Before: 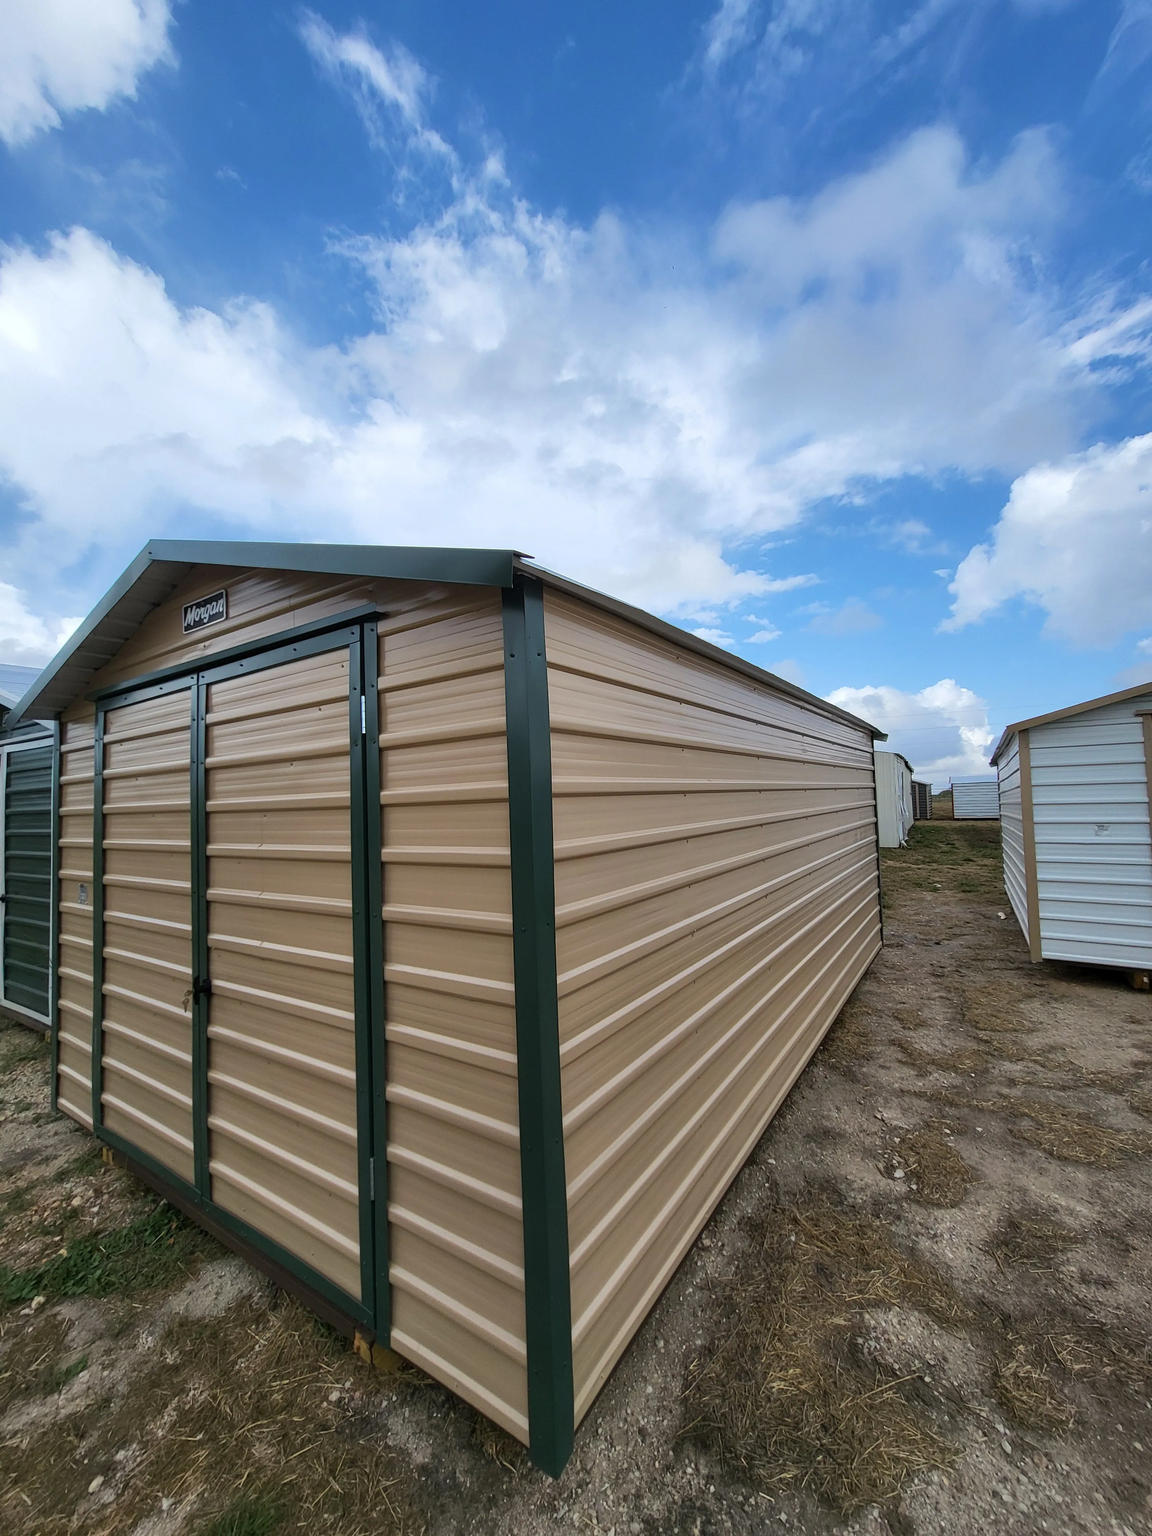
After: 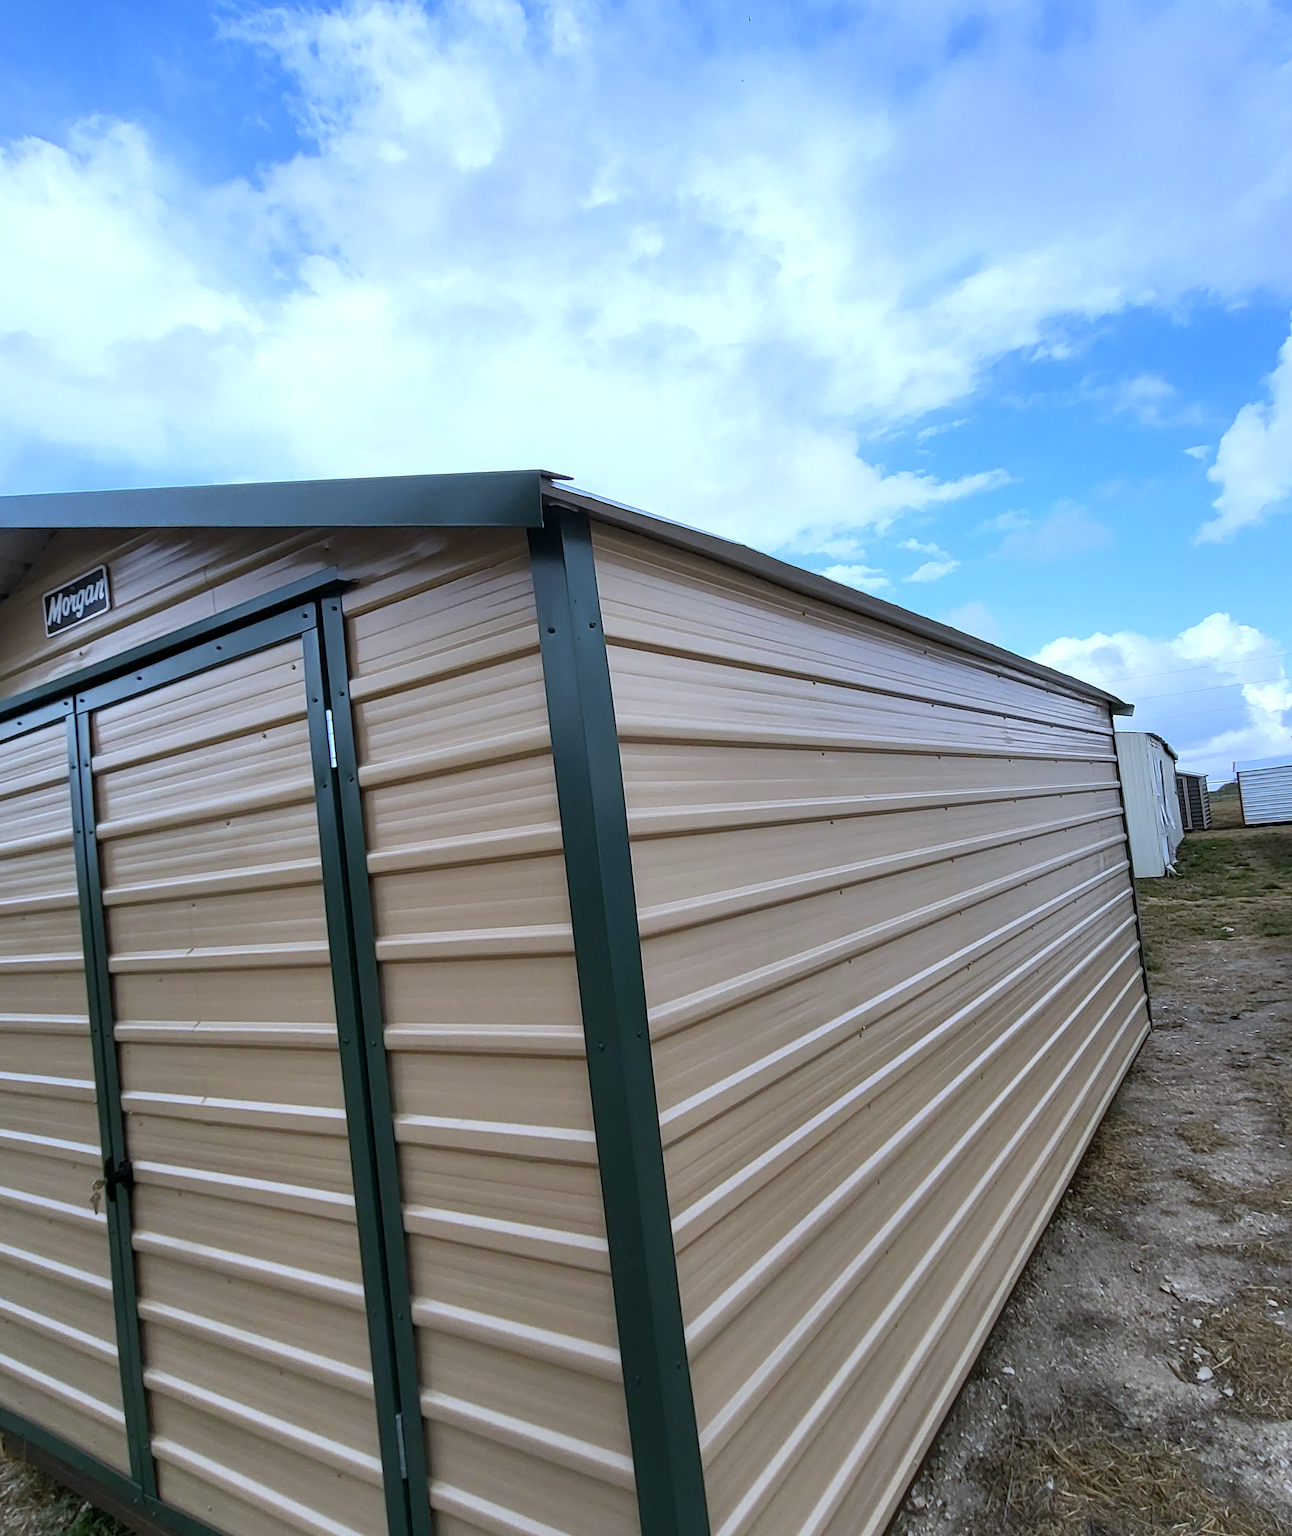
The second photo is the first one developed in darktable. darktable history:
crop and rotate: left 11.831%, top 11.346%, right 13.429%, bottom 13.899%
rotate and perspective: rotation -4.57°, crop left 0.054, crop right 0.944, crop top 0.087, crop bottom 0.914
white balance: red 0.926, green 1.003, blue 1.133
exposure: black level correction 0.001, exposure 0.3 EV, compensate highlight preservation false
